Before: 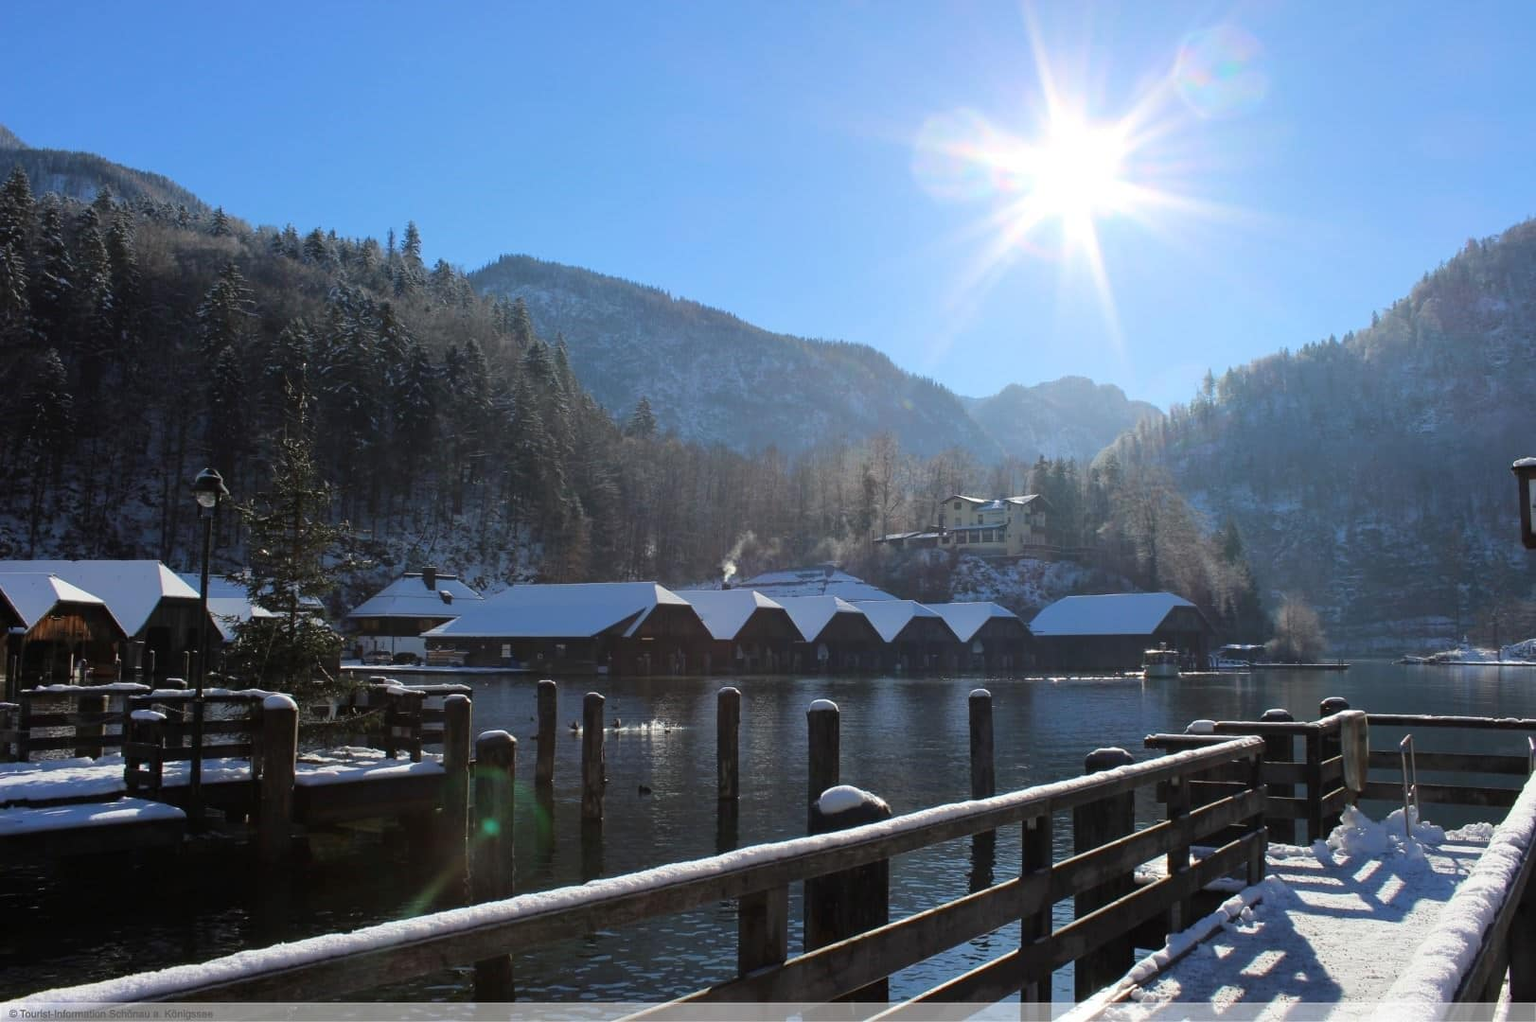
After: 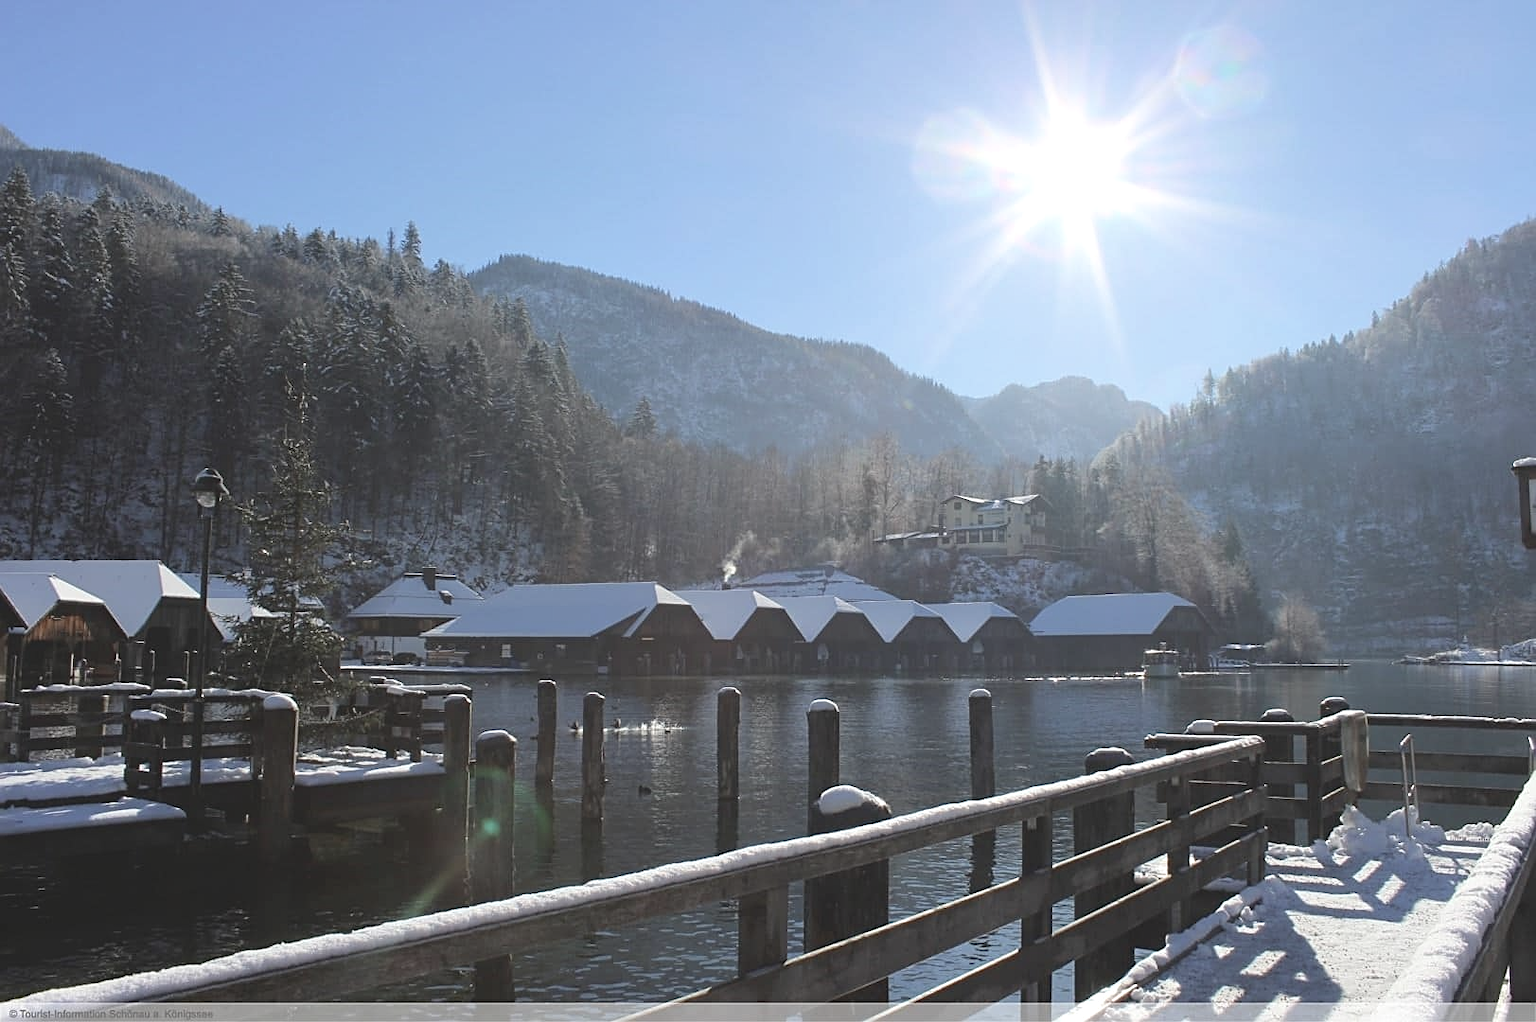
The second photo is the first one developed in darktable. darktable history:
exposure: exposure 0.656 EV, compensate highlight preservation false
sharpen: on, module defaults
contrast brightness saturation: contrast -0.245, saturation -0.426
